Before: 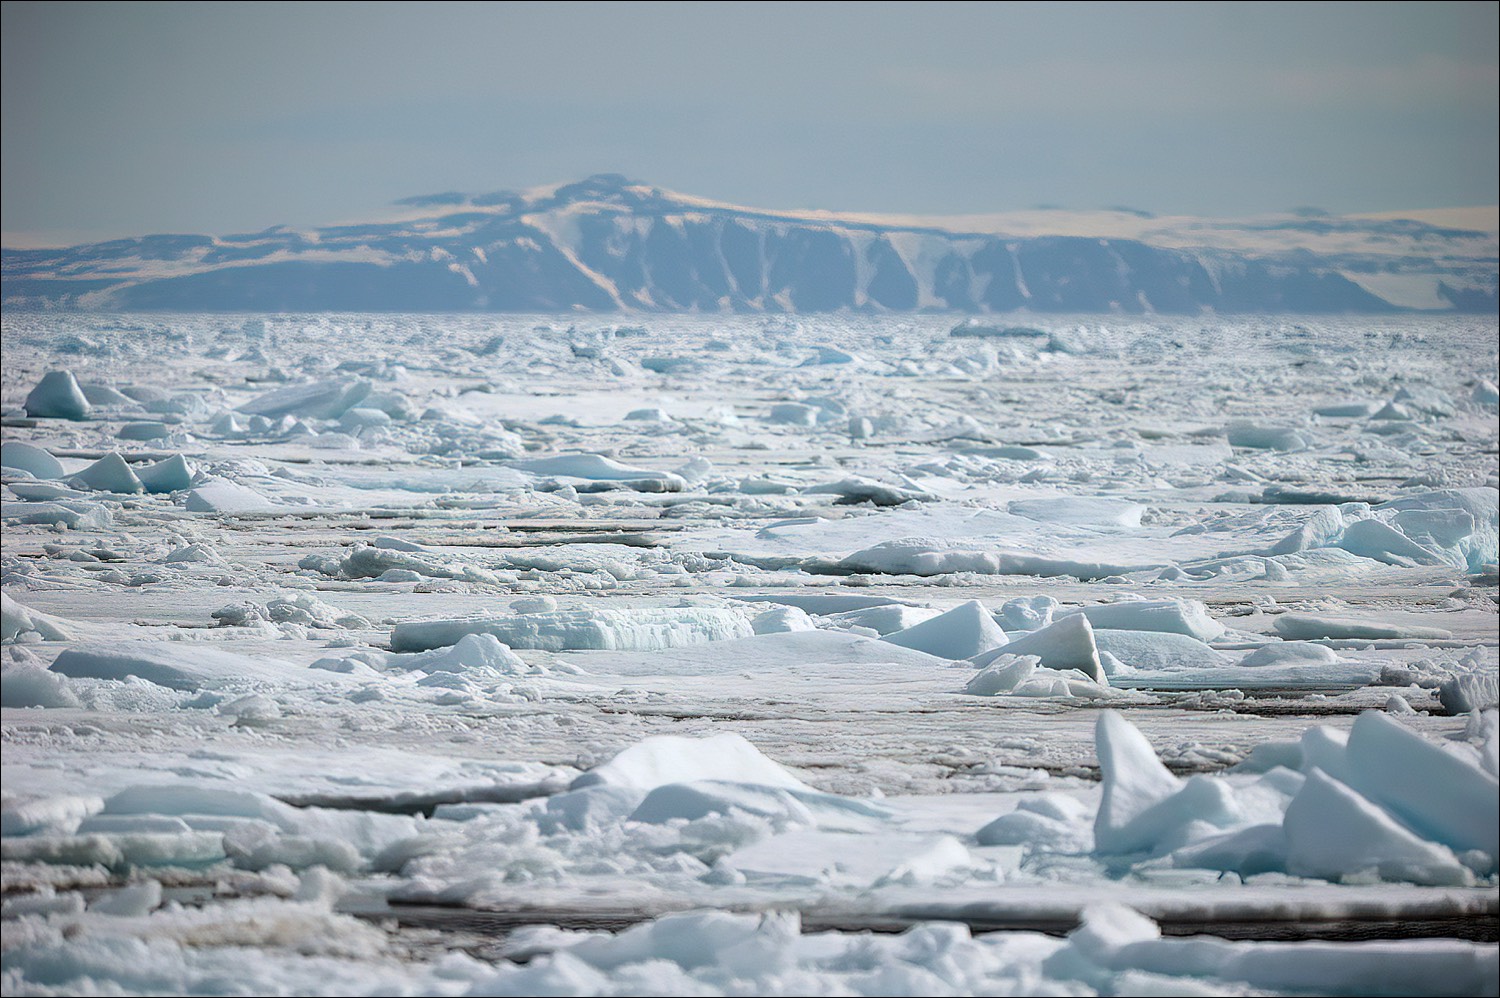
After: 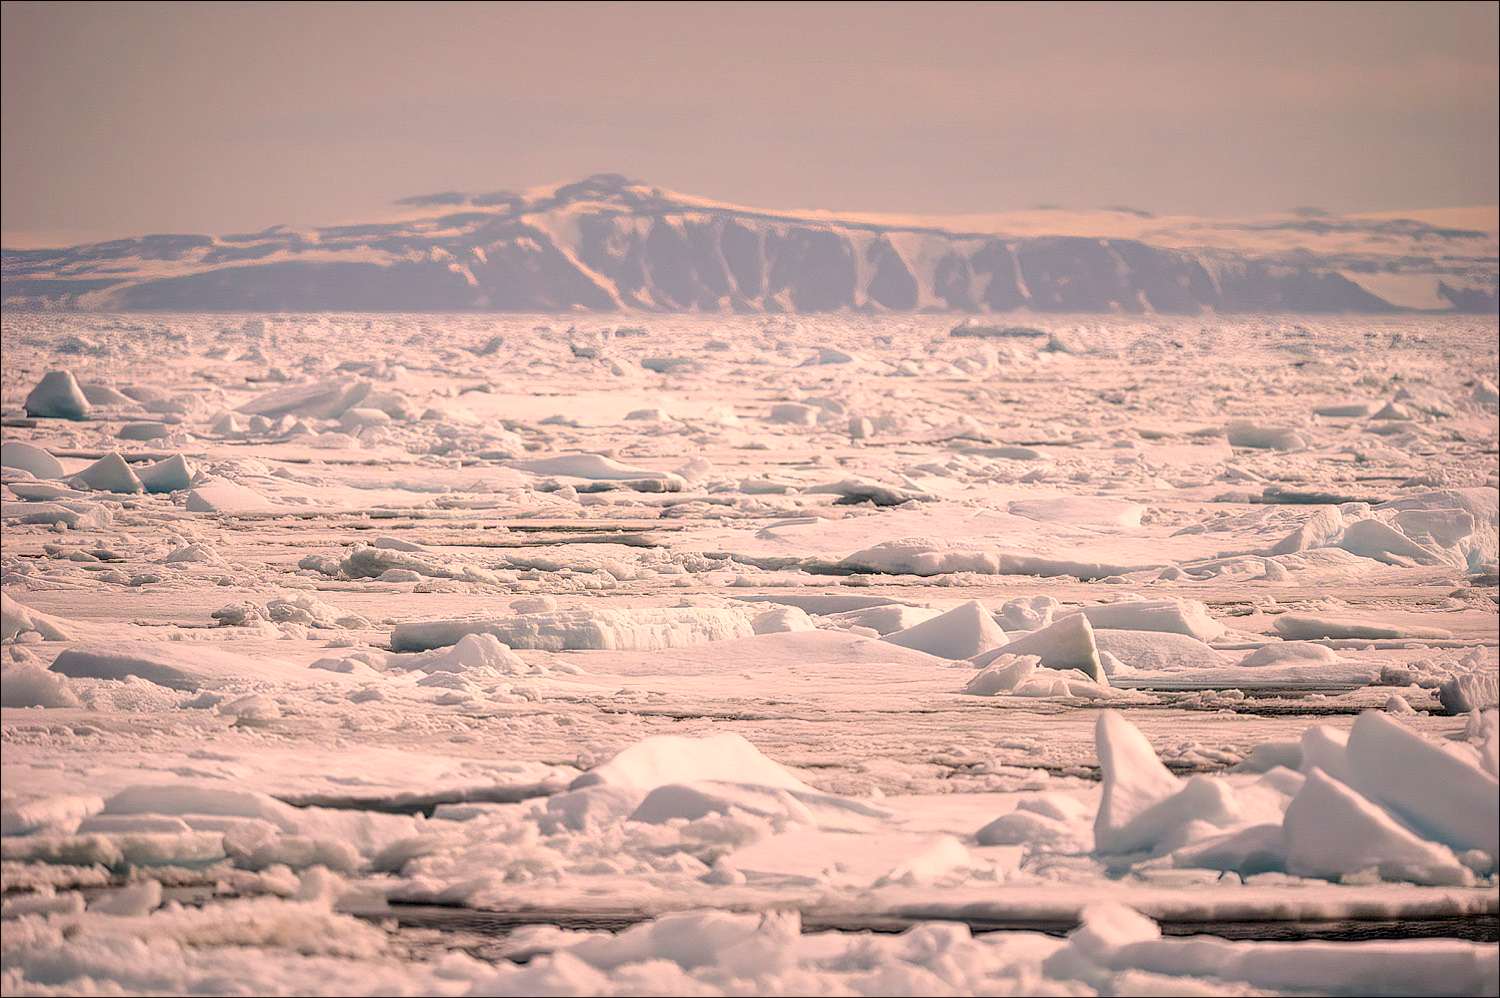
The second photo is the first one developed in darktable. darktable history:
local contrast: on, module defaults
color correction: highlights a* 21.88, highlights b* 22.25
